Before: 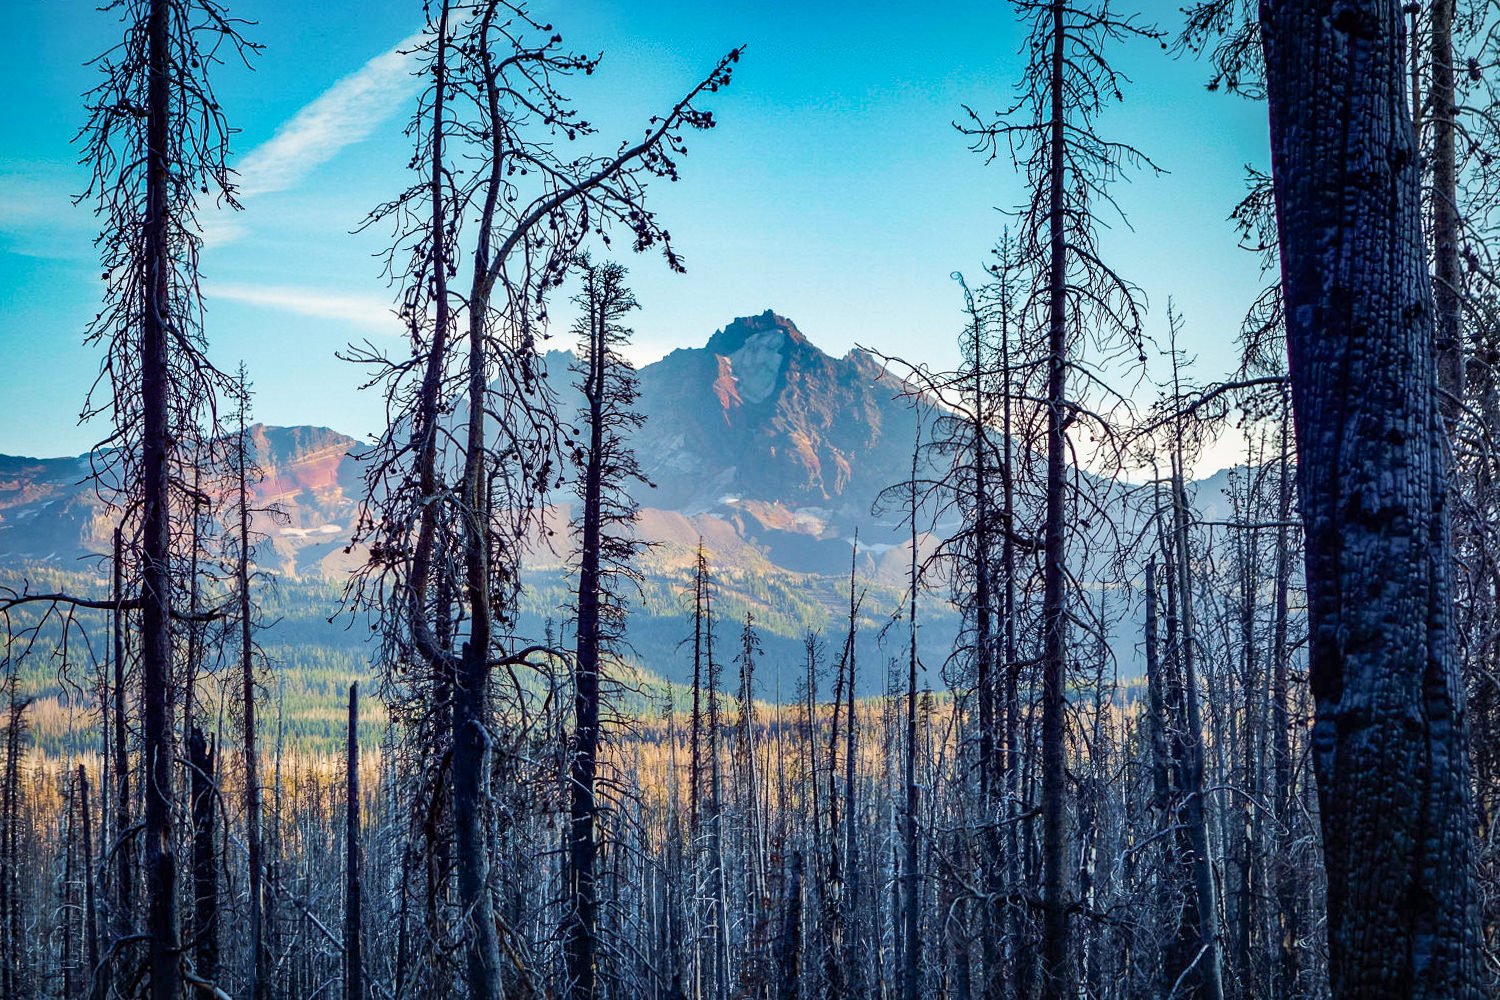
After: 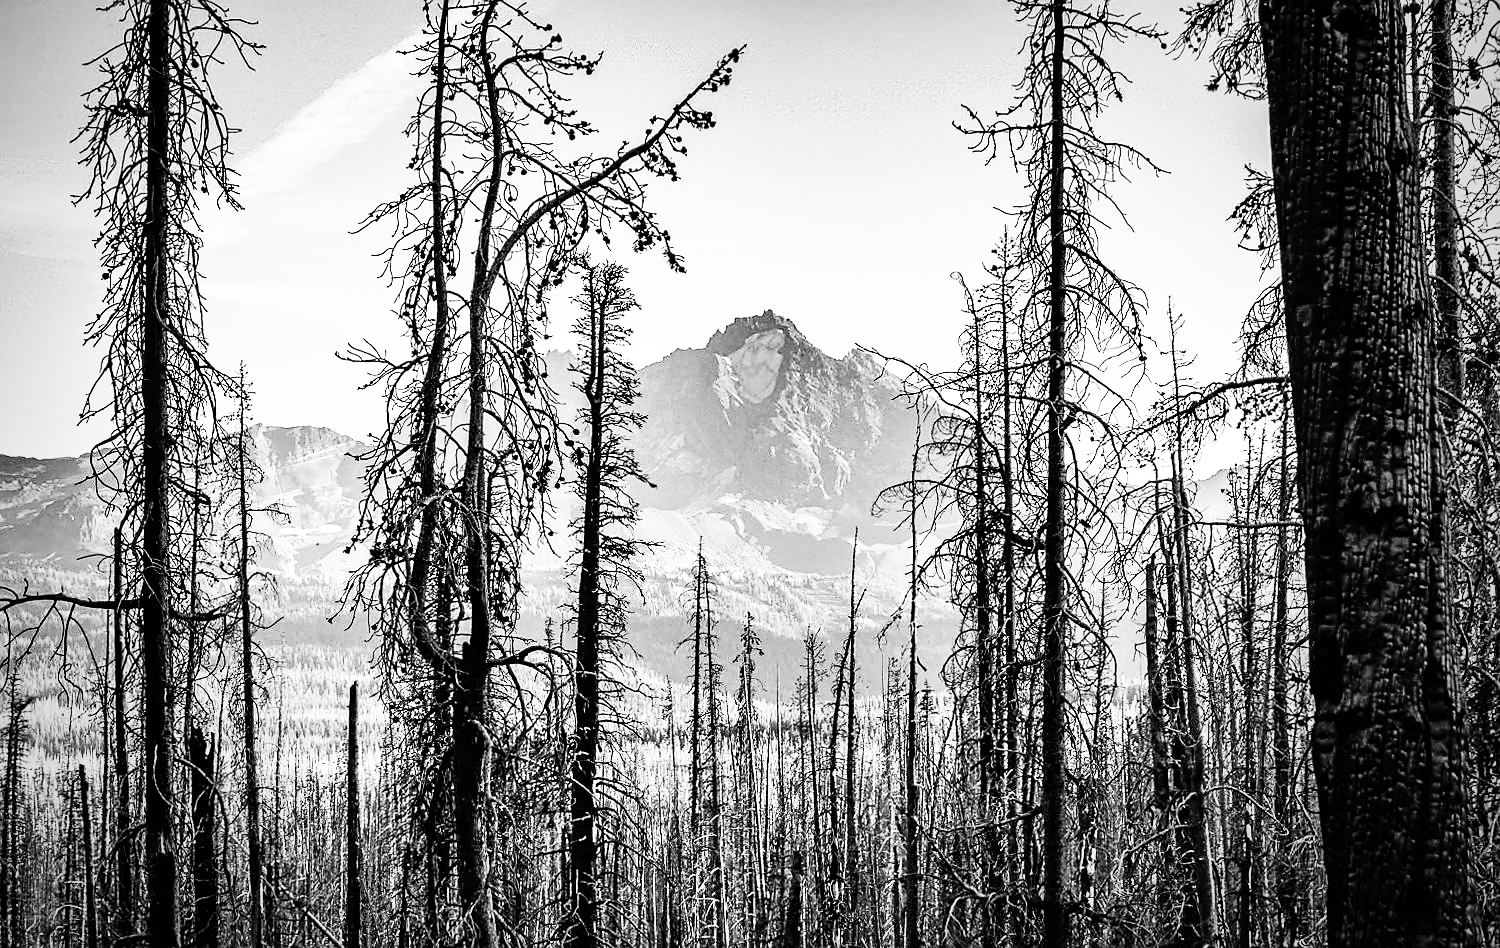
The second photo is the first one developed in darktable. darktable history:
crop and rotate: top 0.007%, bottom 5.094%
contrast brightness saturation: saturation -0.999
tone equalizer: on, module defaults
sharpen: radius 1.456, amount 0.414, threshold 1.479
base curve: curves: ch0 [(0, 0) (0.007, 0.004) (0.027, 0.03) (0.046, 0.07) (0.207, 0.54) (0.442, 0.872) (0.673, 0.972) (1, 1)], preserve colors none
contrast equalizer: y [[0.509, 0.514, 0.523, 0.542, 0.578, 0.603], [0.5 ×6], [0.509, 0.514, 0.523, 0.542, 0.578, 0.603], [0.001, 0.002, 0.003, 0.005, 0.01, 0.013], [0.001, 0.002, 0.003, 0.005, 0.01, 0.013]]
vignetting: fall-off start 74.56%, fall-off radius 65.88%, brightness -0.575, center (-0.064, -0.305), unbound false
